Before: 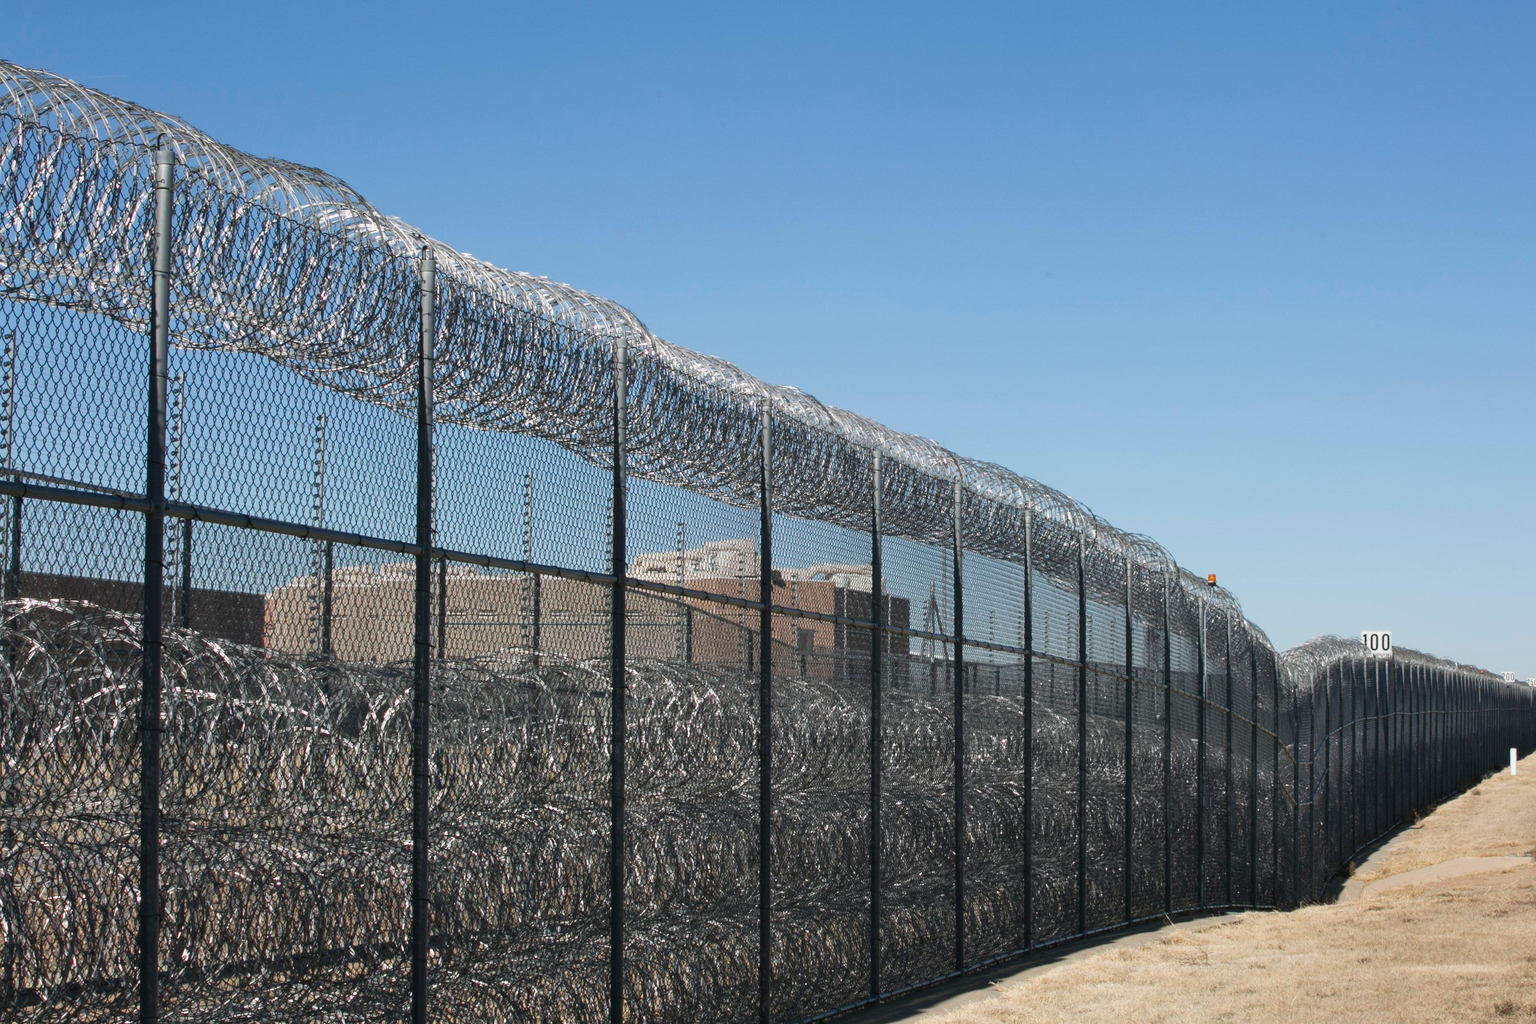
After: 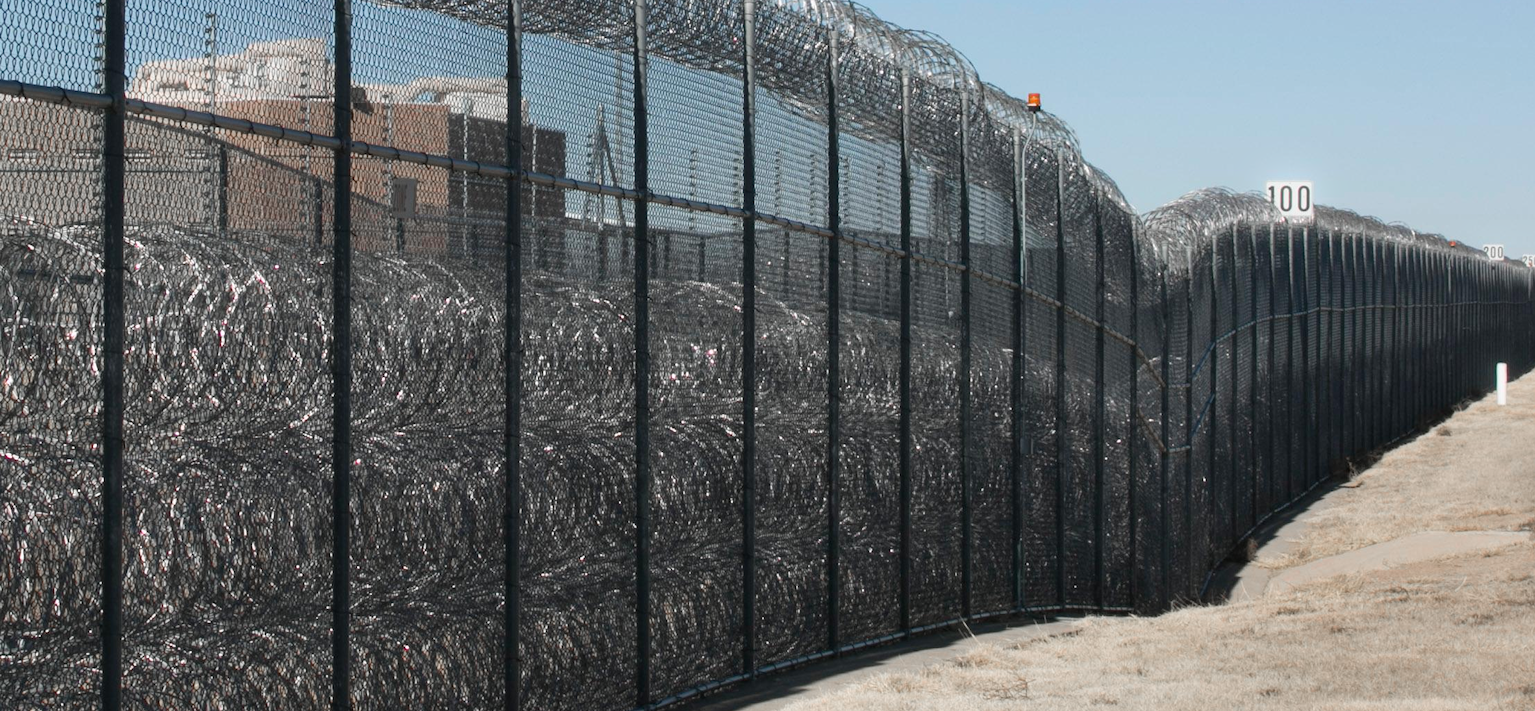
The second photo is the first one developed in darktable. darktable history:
crop and rotate: left 35.509%, top 50.238%, bottom 4.934%
bloom: size 5%, threshold 95%, strength 15%
color zones: curves: ch1 [(0, 0.708) (0.088, 0.648) (0.245, 0.187) (0.429, 0.326) (0.571, 0.498) (0.714, 0.5) (0.857, 0.5) (1, 0.708)]
